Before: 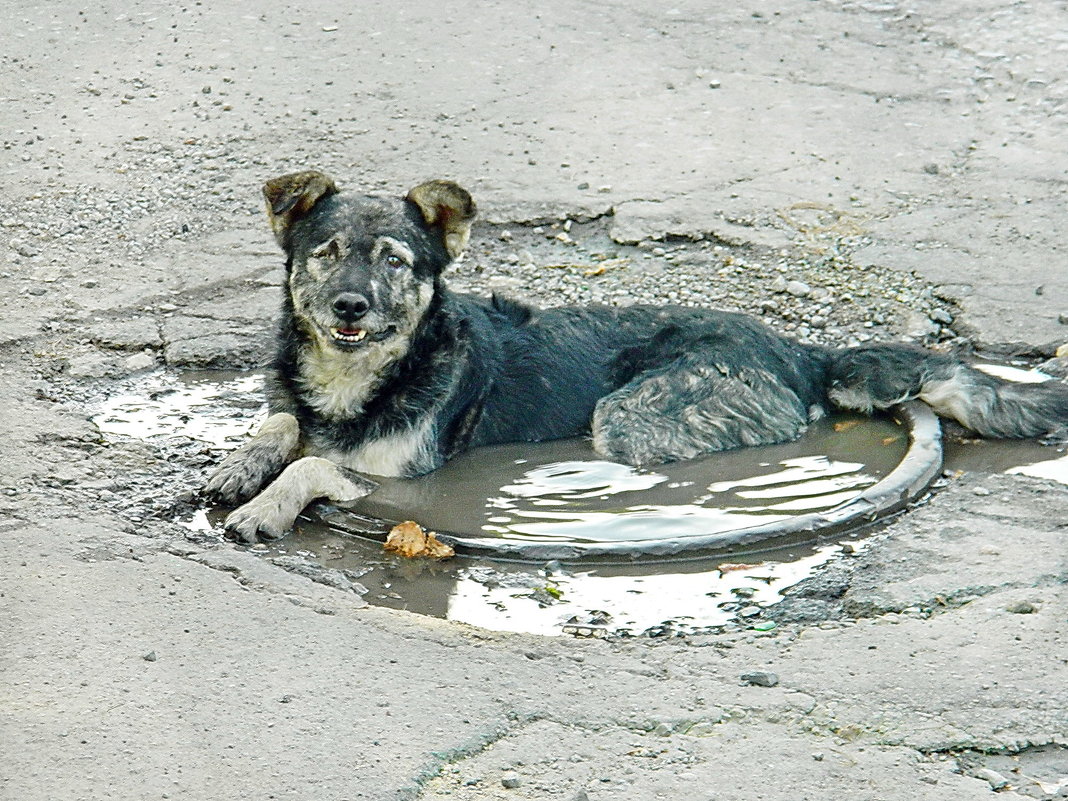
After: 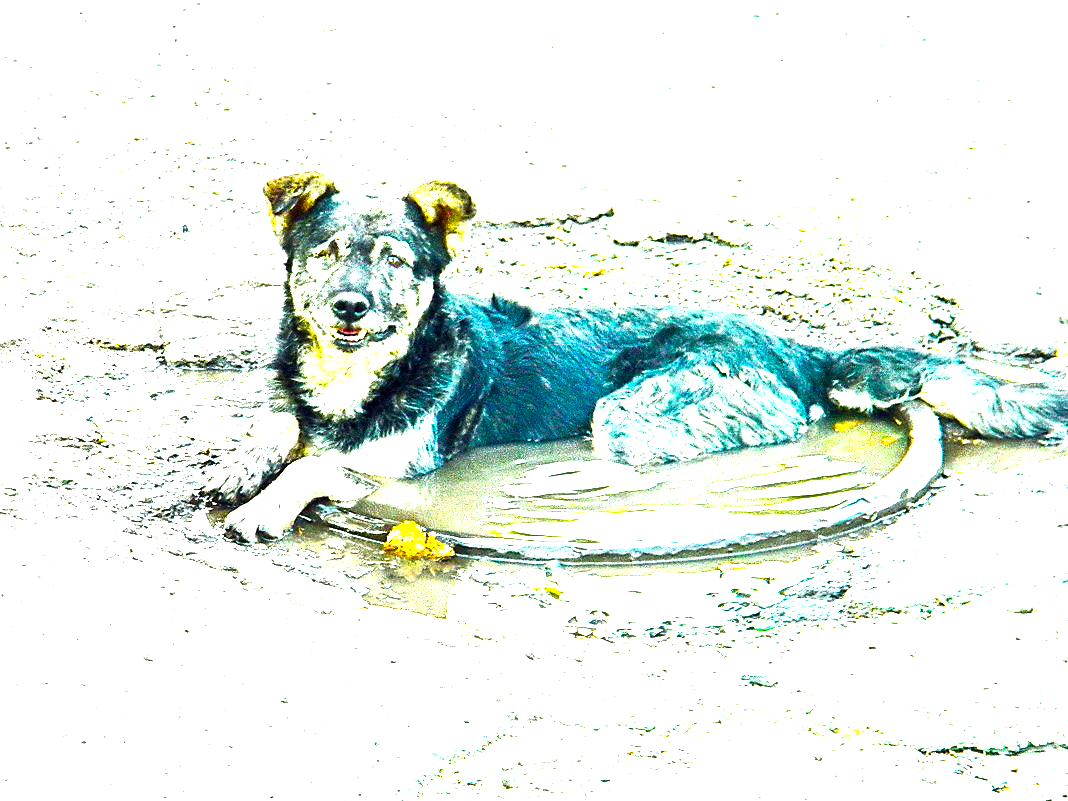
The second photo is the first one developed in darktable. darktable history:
color balance rgb: perceptual saturation grading › global saturation 30.989%, perceptual brilliance grading › global brilliance 34.326%, perceptual brilliance grading › highlights 50.481%, perceptual brilliance grading › mid-tones 58.977%, perceptual brilliance grading › shadows 34.769%, global vibrance 45.745%
